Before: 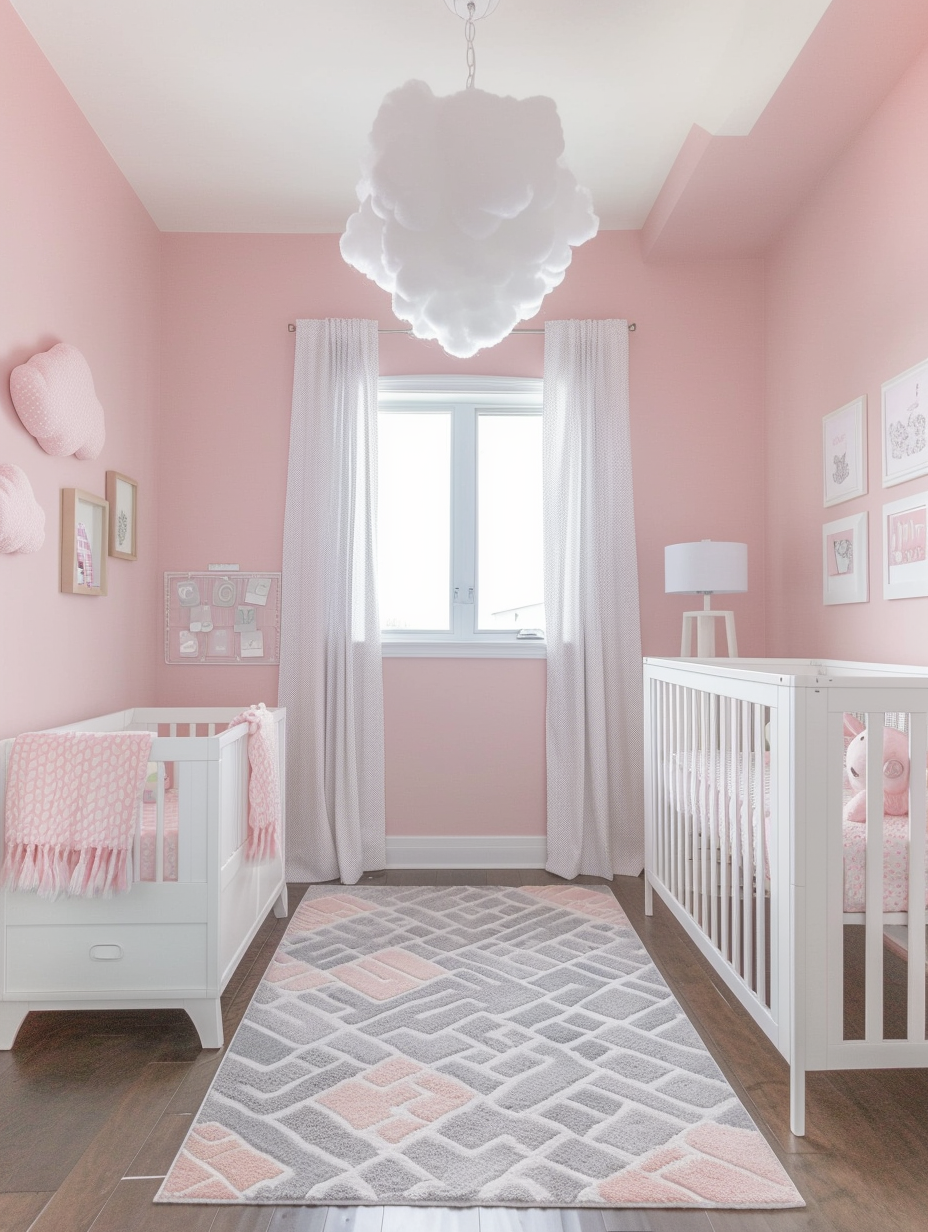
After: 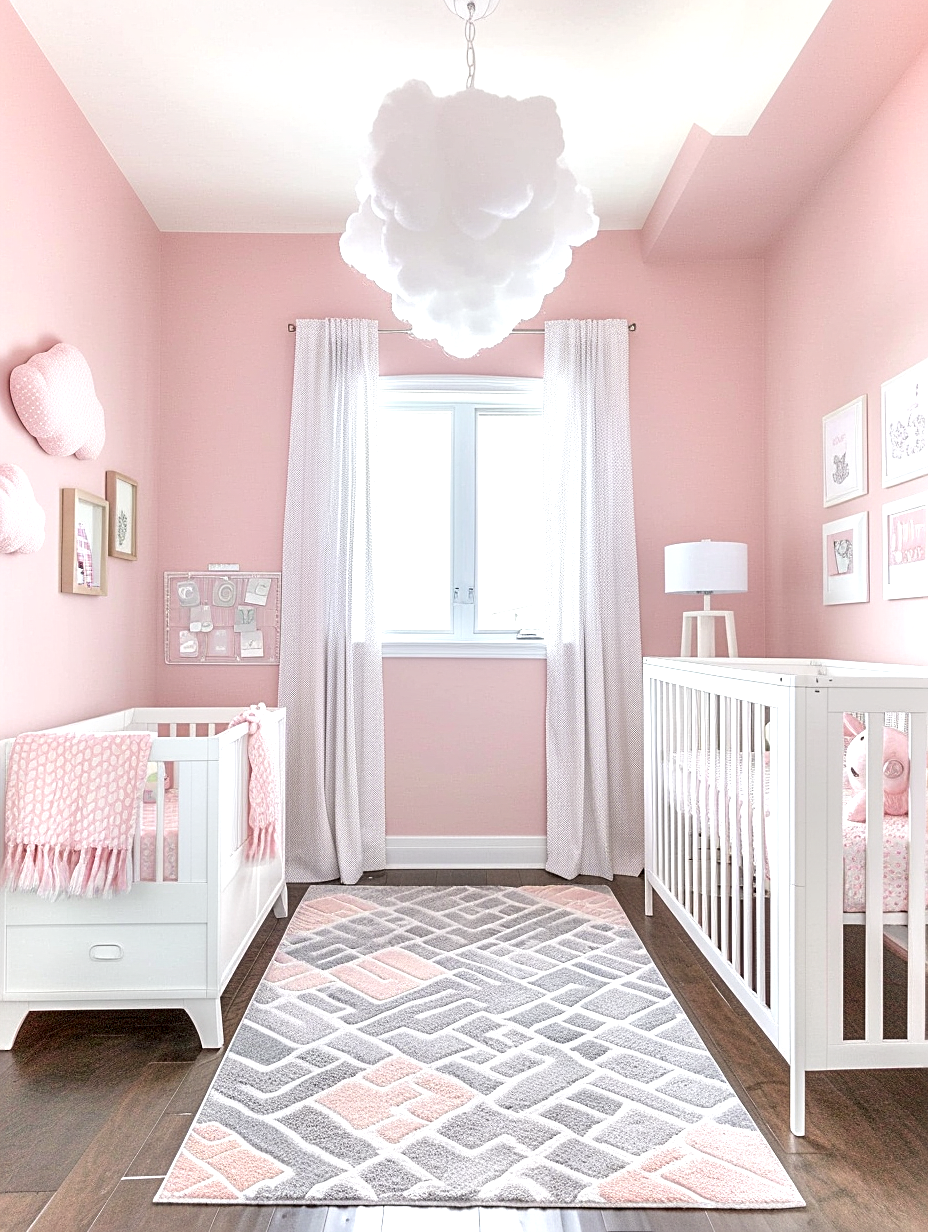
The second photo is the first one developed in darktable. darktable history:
exposure: black level correction 0, exposure 0.499 EV, compensate exposure bias true, compensate highlight preservation false
sharpen: on, module defaults
contrast equalizer: octaves 7, y [[0.6 ×6], [0.55 ×6], [0 ×6], [0 ×6], [0 ×6]]
